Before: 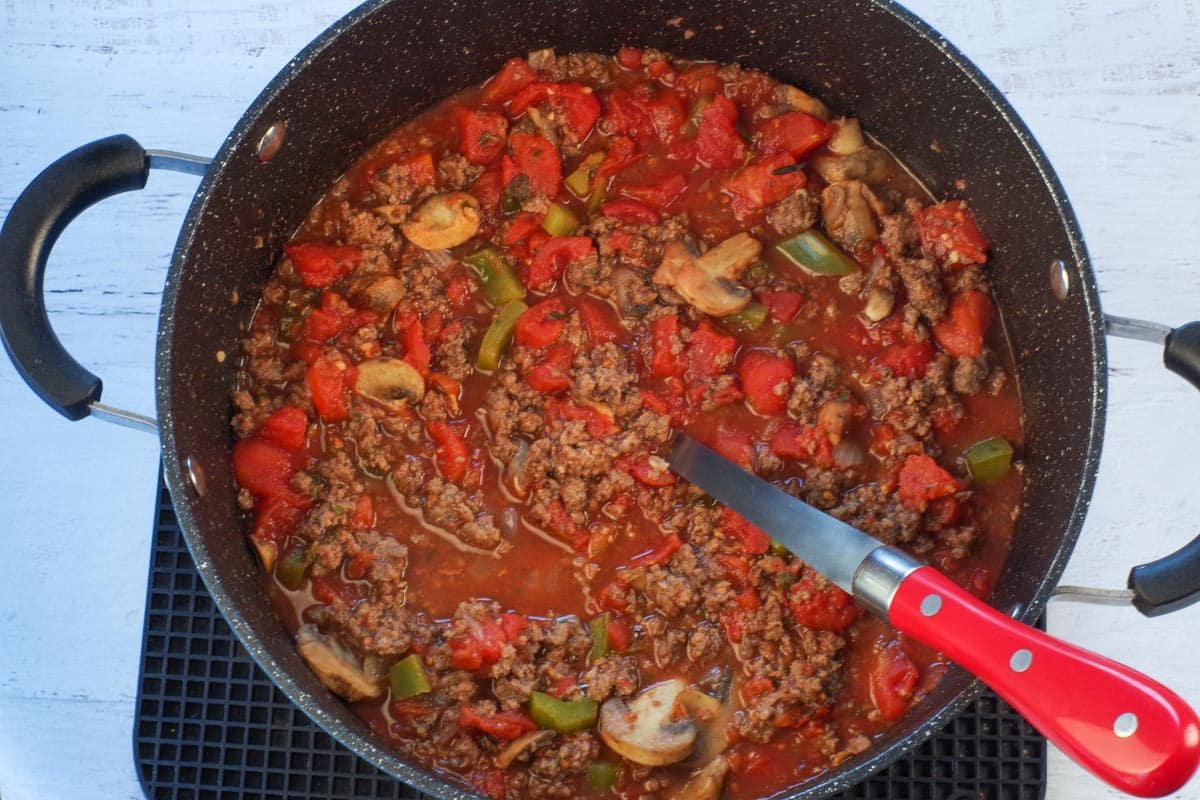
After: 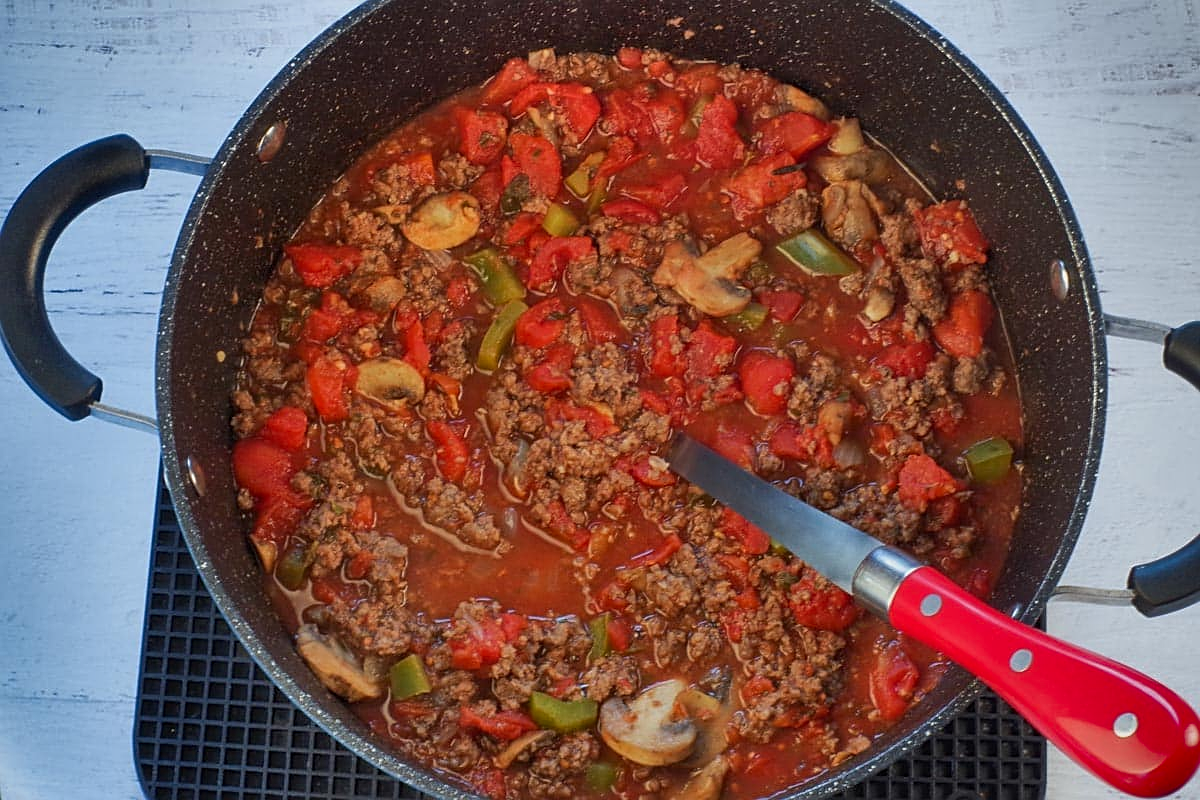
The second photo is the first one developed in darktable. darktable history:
sharpen: on, module defaults
shadows and highlights: shadows 80.73, white point adjustment -9.07, highlights -61.46, soften with gaussian
